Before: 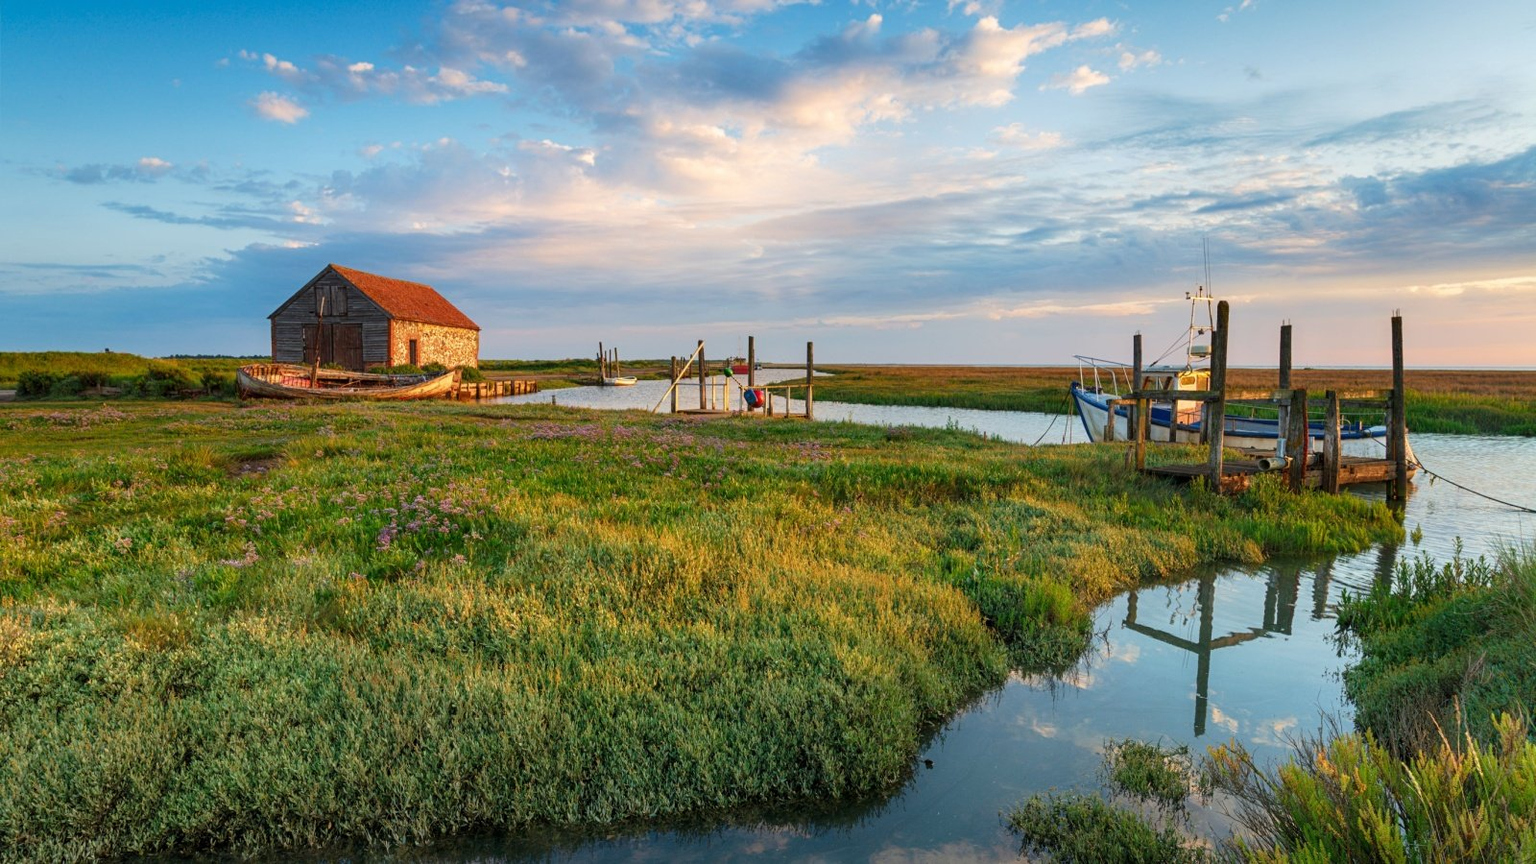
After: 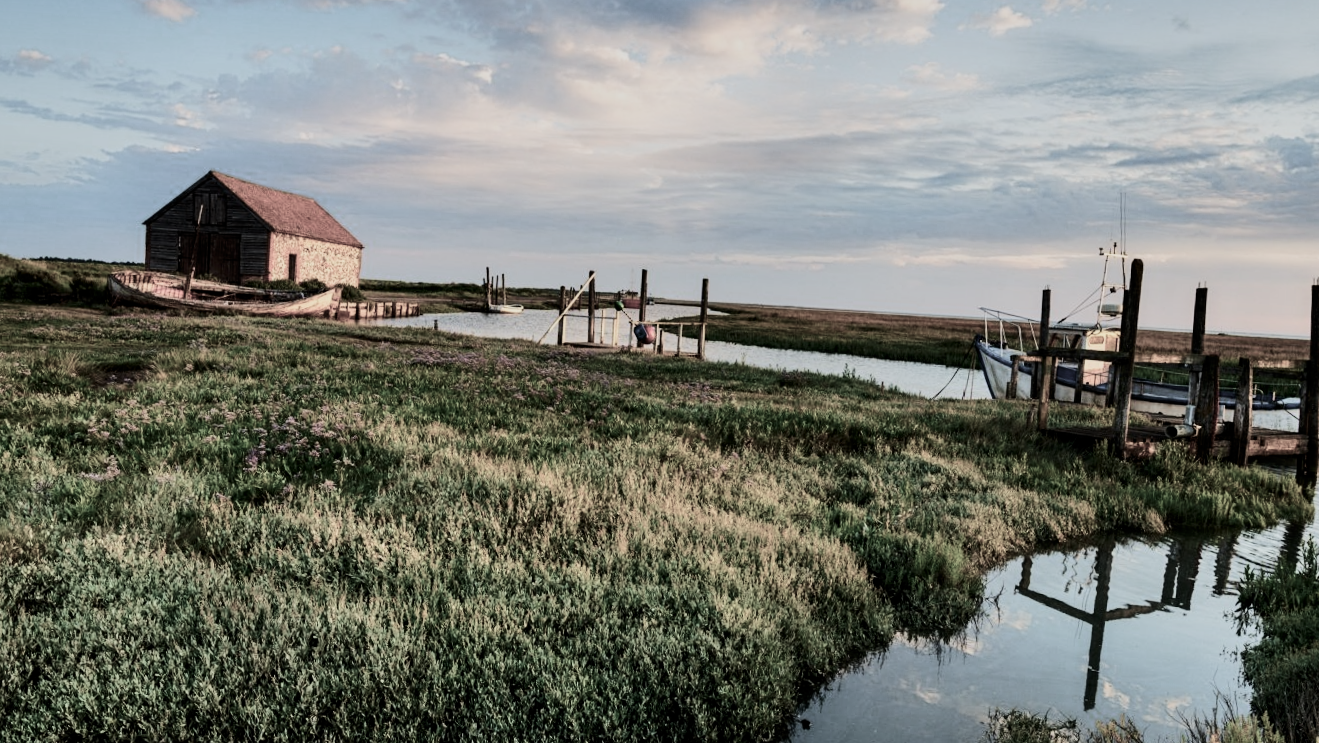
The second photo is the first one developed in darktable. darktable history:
filmic rgb: black relative exposure -5.05 EV, white relative exposure 3.95 EV, hardness 2.9, contrast 1.3, highlights saturation mix -30.54%, color science v5 (2021), contrast in shadows safe, contrast in highlights safe
shadows and highlights: white point adjustment 1.03, soften with gaussian
contrast brightness saturation: contrast 0.193, brightness -0.109, saturation 0.208
crop and rotate: angle -3.06°, left 5.099%, top 5.158%, right 4.741%, bottom 4.521%
